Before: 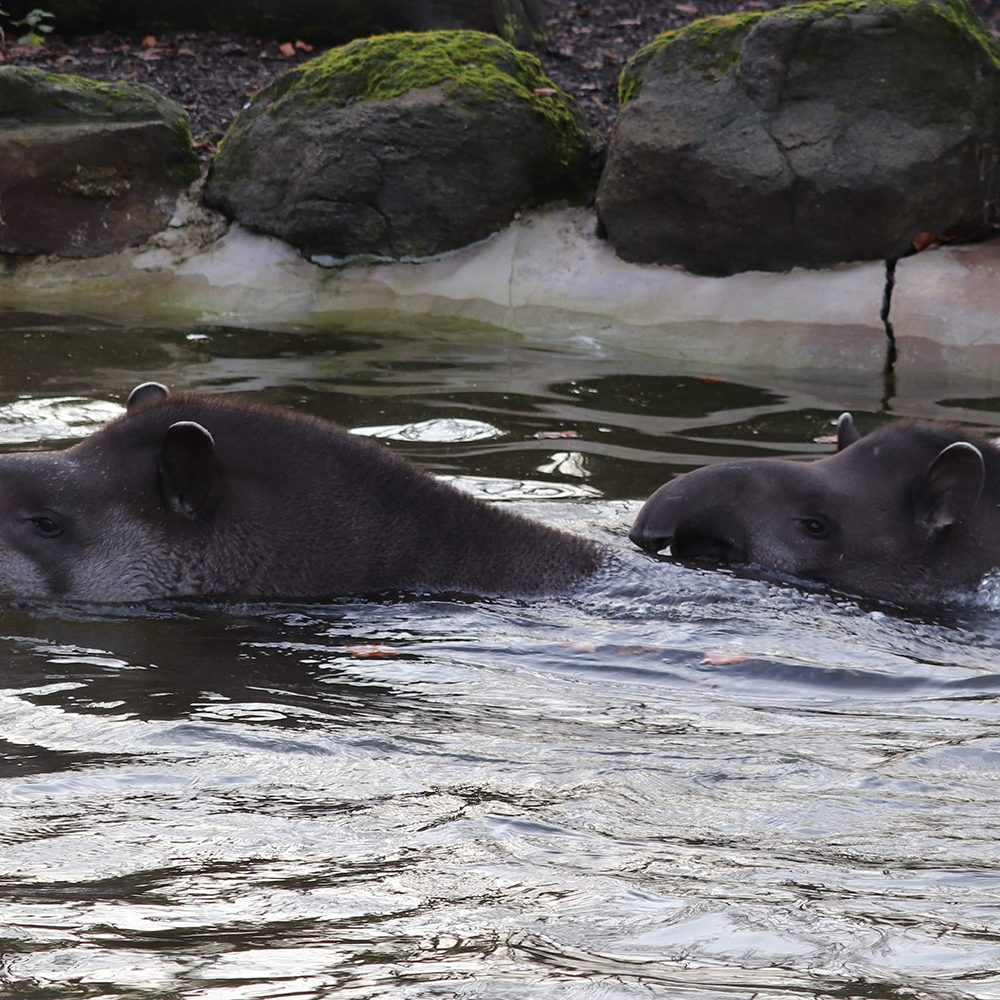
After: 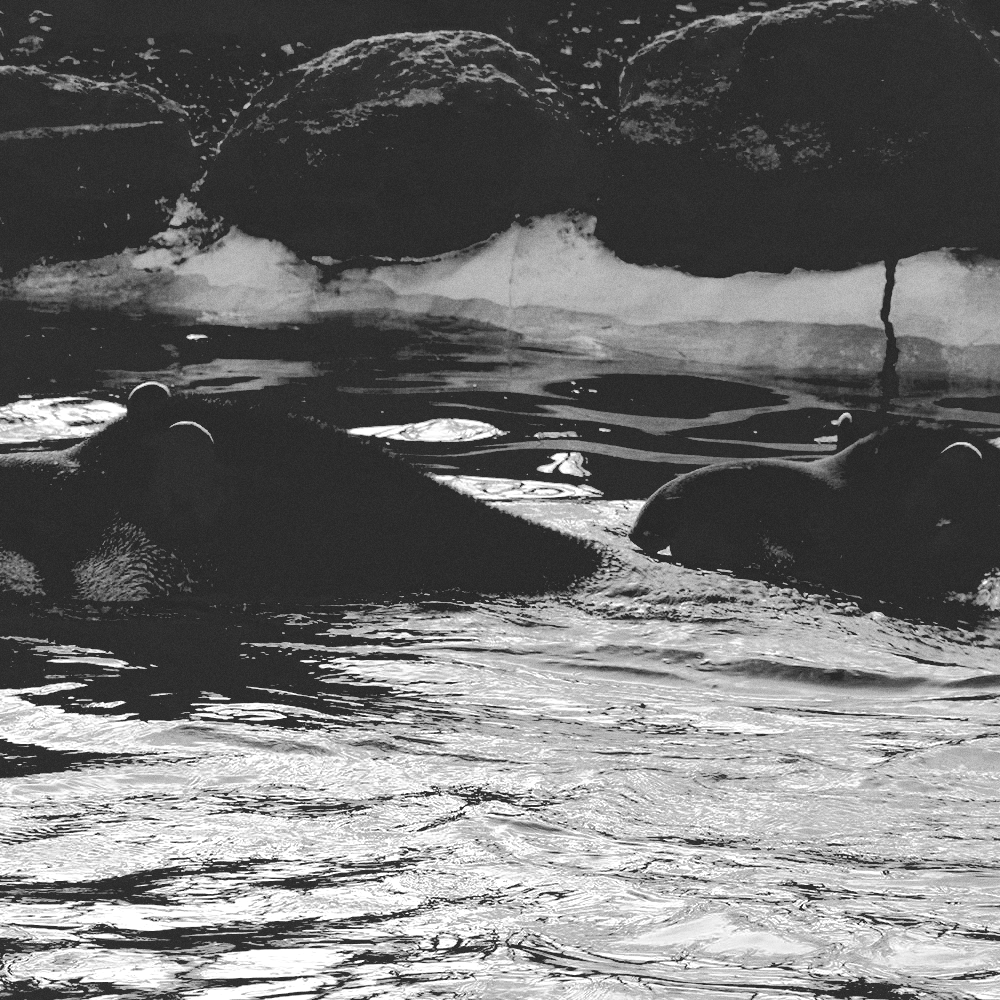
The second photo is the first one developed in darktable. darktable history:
grain: coarseness 0.47 ISO
color balance: lift [1.005, 0.99, 1.007, 1.01], gamma [1, 0.979, 1.011, 1.021], gain [0.923, 1.098, 1.025, 0.902], input saturation 90.45%, contrast 7.73%, output saturation 105.91%
local contrast: mode bilateral grid, contrast 20, coarseness 50, detail 130%, midtone range 0.2
base curve: curves: ch0 [(0.065, 0.026) (0.236, 0.358) (0.53, 0.546) (0.777, 0.841) (0.924, 0.992)], preserve colors average RGB
monochrome: on, module defaults
